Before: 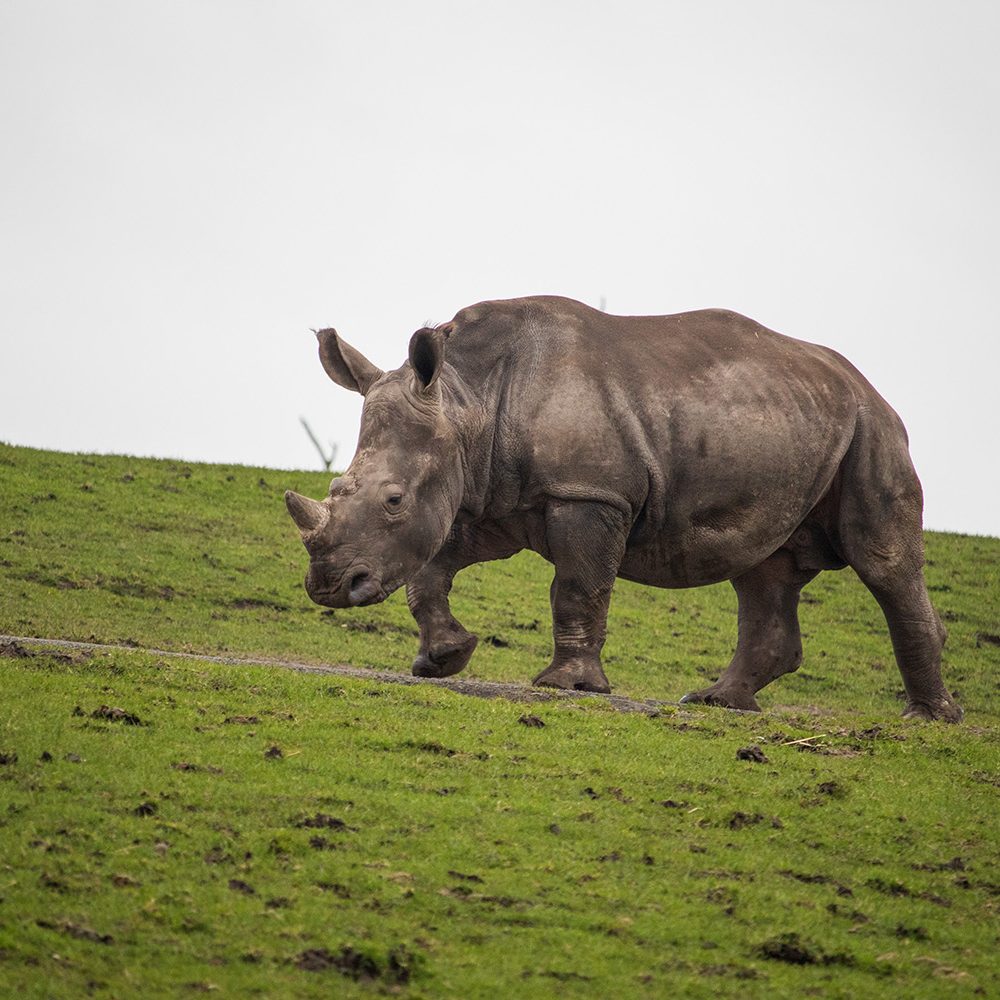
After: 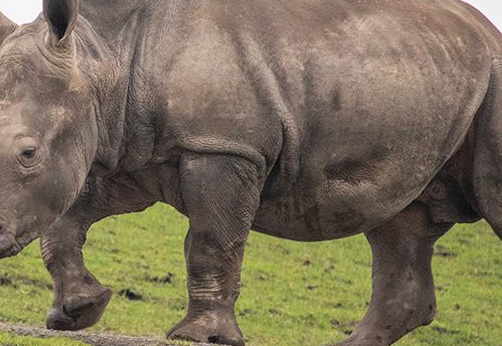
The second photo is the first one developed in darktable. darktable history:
crop: left 36.607%, top 34.735%, right 13.146%, bottom 30.611%
contrast brightness saturation: brightness 0.15
